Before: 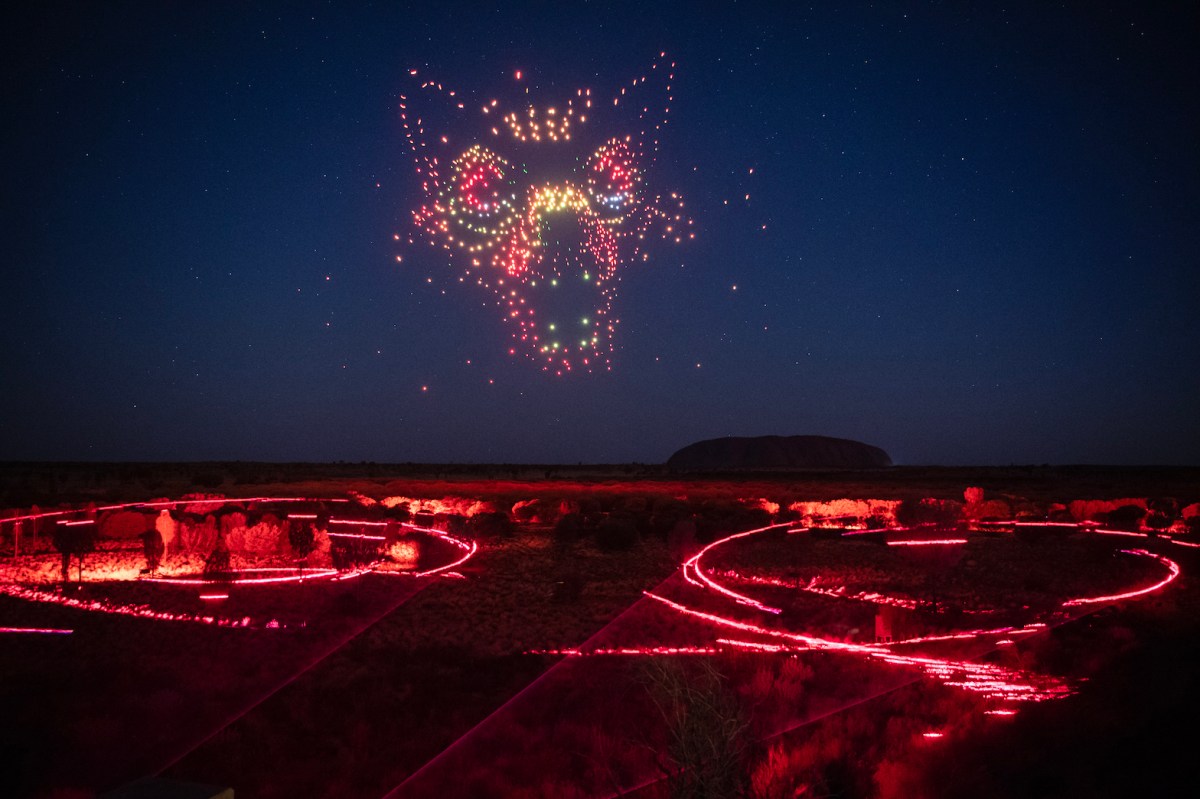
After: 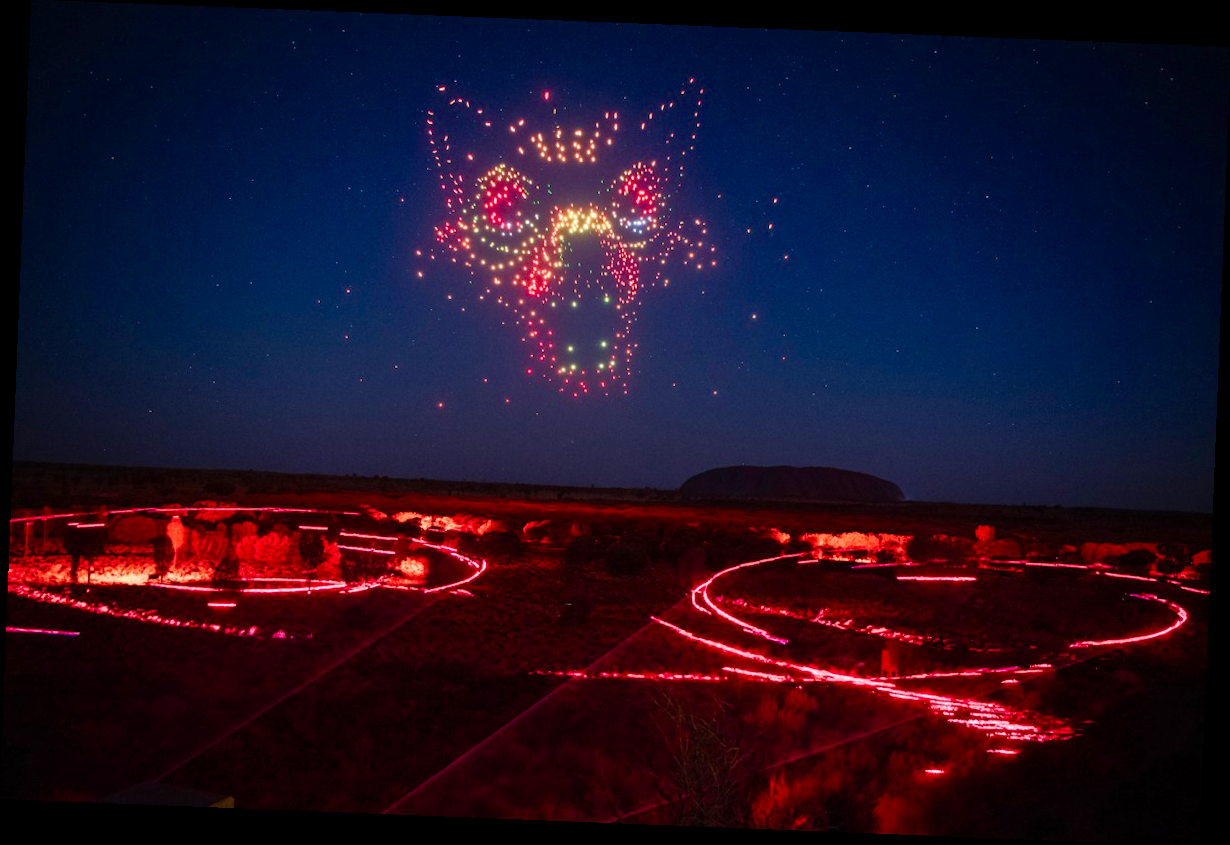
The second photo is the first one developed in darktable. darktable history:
rotate and perspective: rotation 2.27°, automatic cropping off
color balance rgb: perceptual saturation grading › global saturation 20%, perceptual saturation grading › highlights -25%, perceptual saturation grading › shadows 50%
